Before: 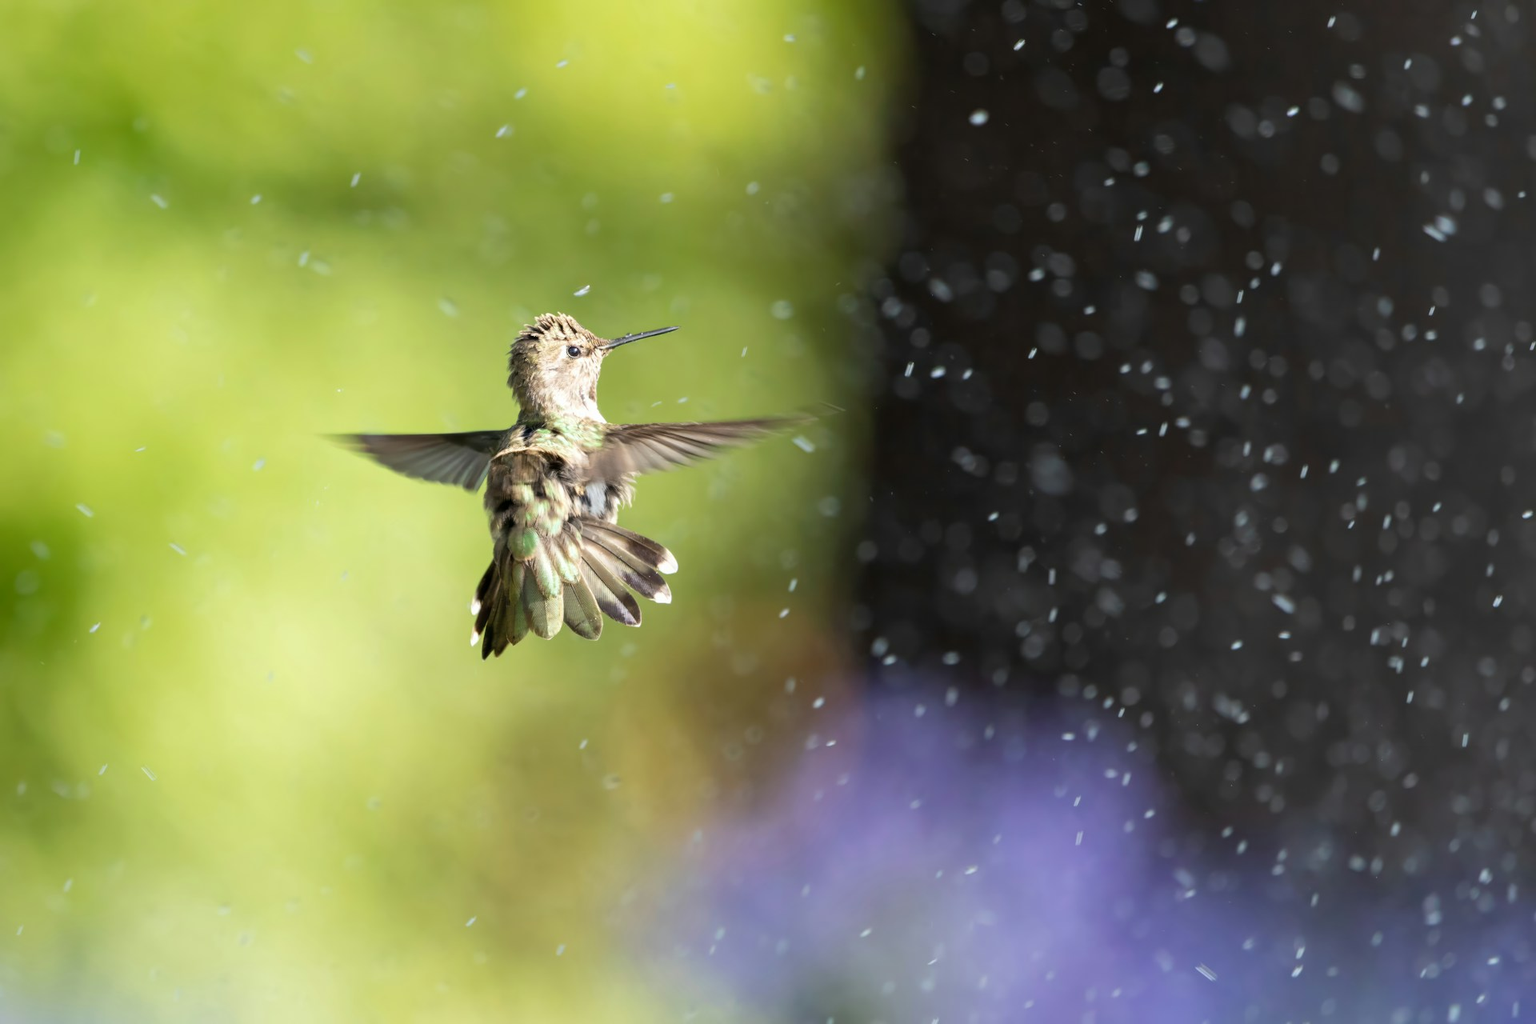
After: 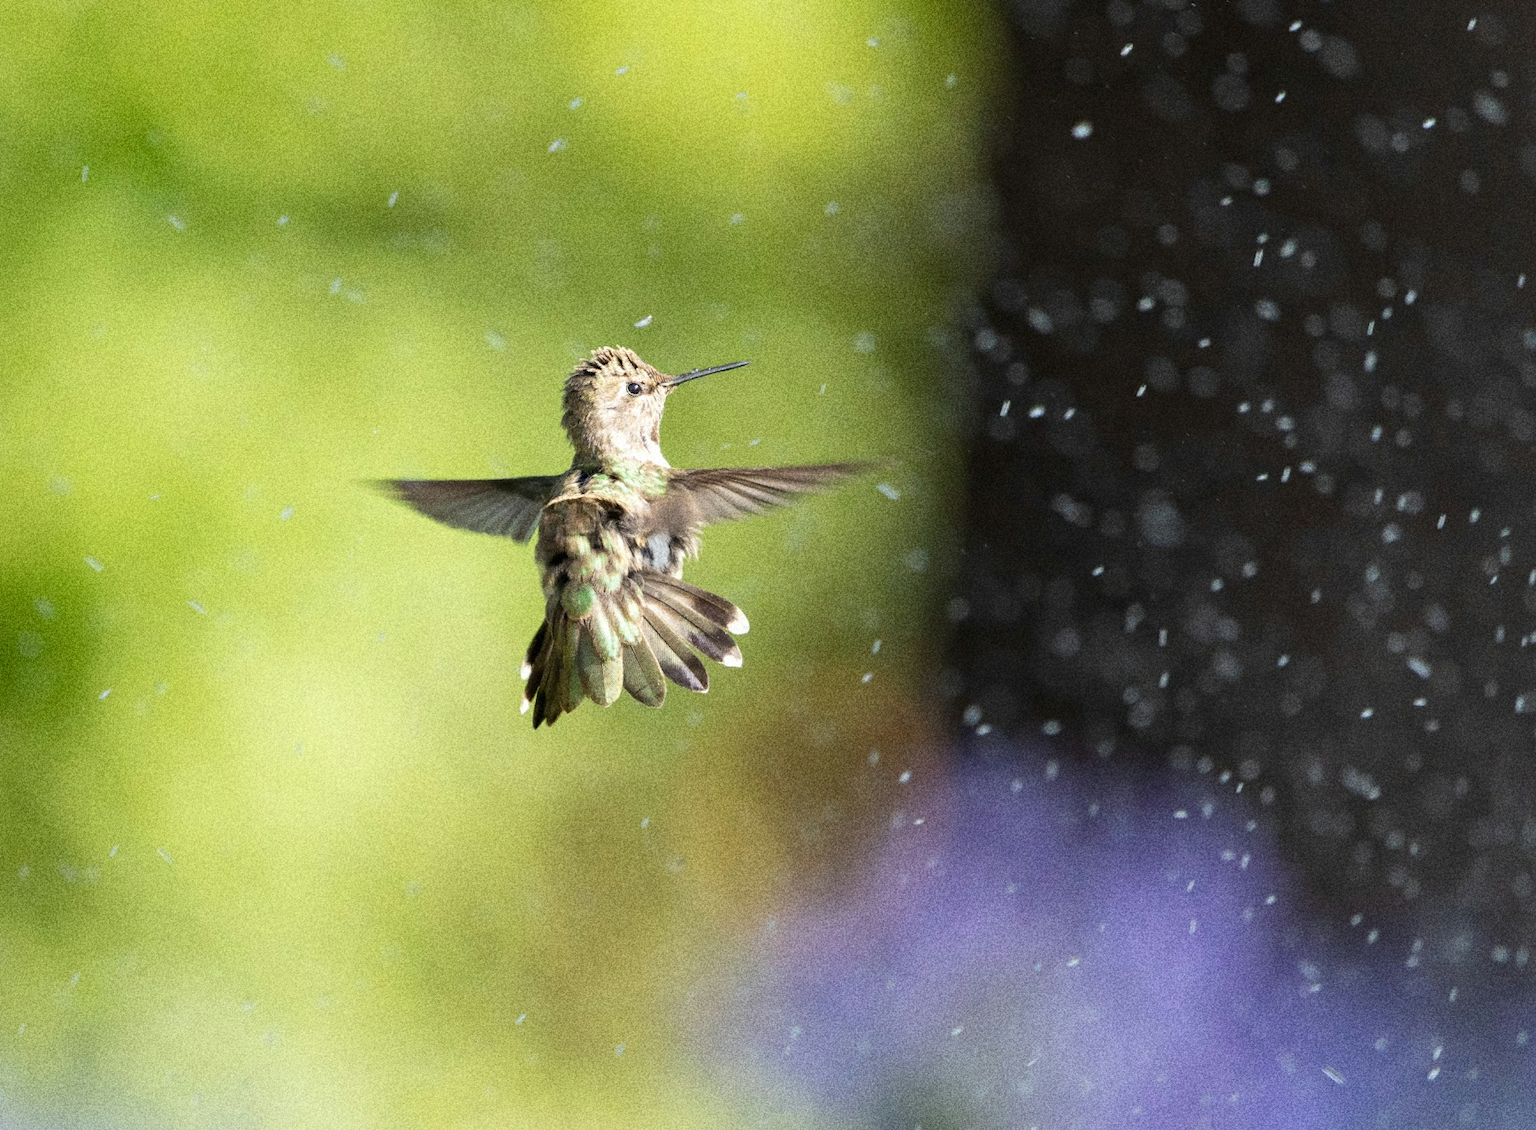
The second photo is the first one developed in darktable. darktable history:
grain: coarseness 14.49 ISO, strength 48.04%, mid-tones bias 35%
white balance: emerald 1
crop: right 9.509%, bottom 0.031%
